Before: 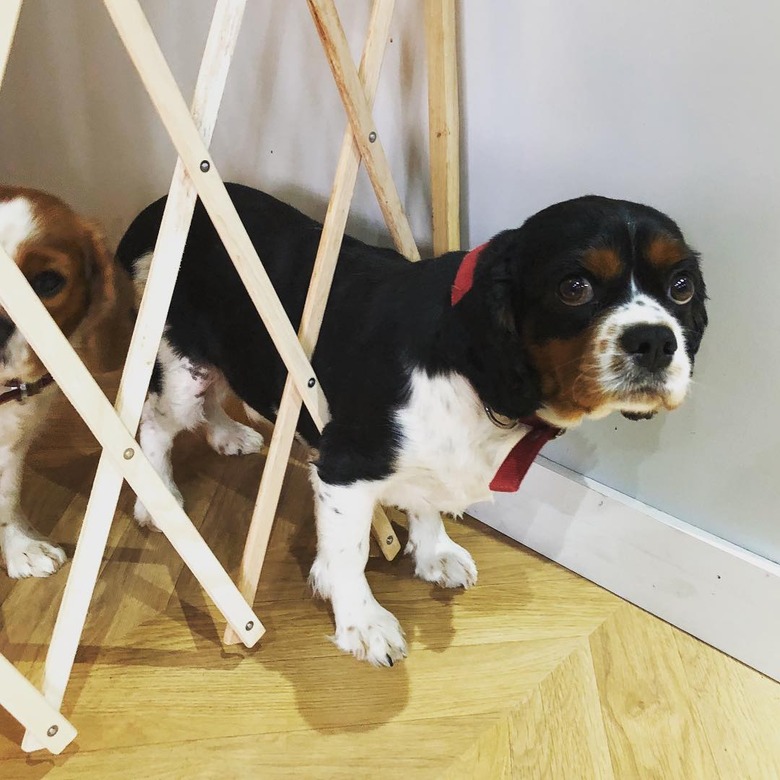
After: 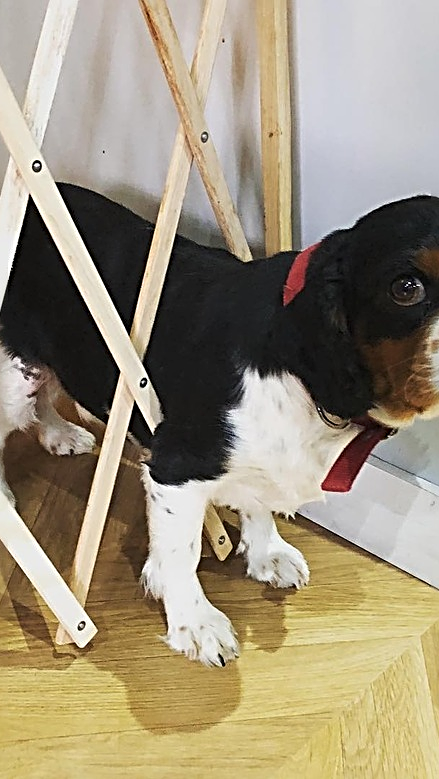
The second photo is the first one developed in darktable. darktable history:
sharpen: radius 3.02, amount 0.756
crop: left 21.603%, right 22.031%, bottom 0.013%
